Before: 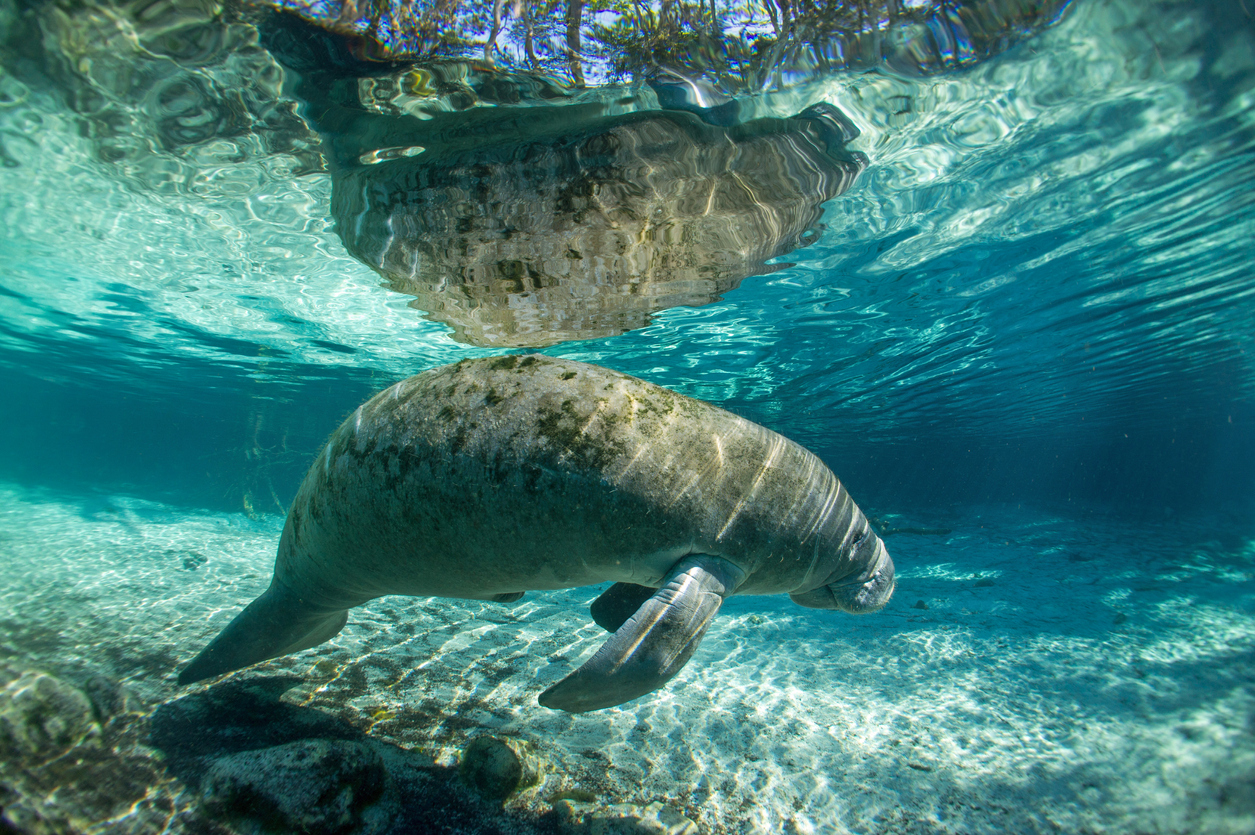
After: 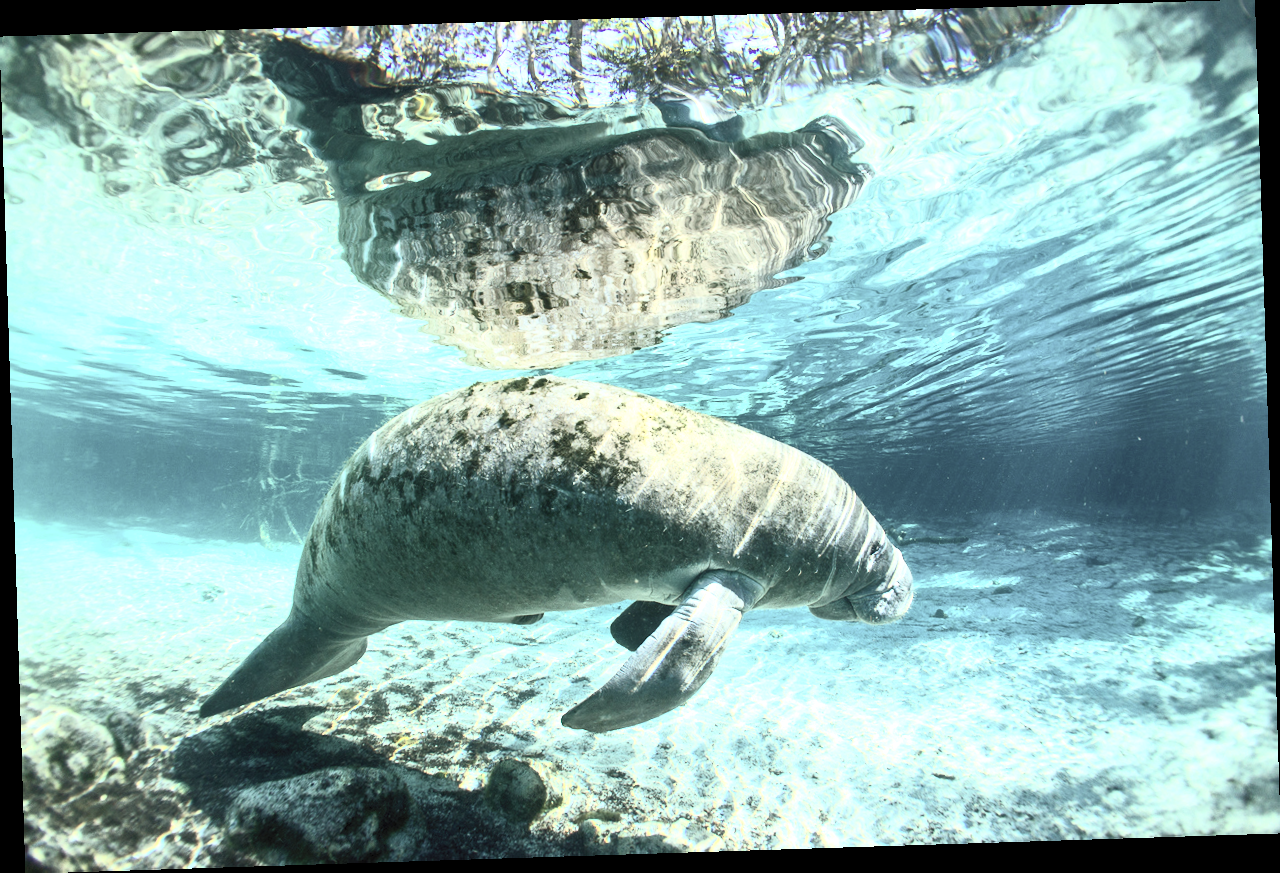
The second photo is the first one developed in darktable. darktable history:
rotate and perspective: rotation -1.77°, lens shift (horizontal) 0.004, automatic cropping off
exposure: exposure 0.6 EV, compensate highlight preservation false
contrast brightness saturation: contrast 0.57, brightness 0.57, saturation -0.34
local contrast: mode bilateral grid, contrast 20, coarseness 50, detail 120%, midtone range 0.2
